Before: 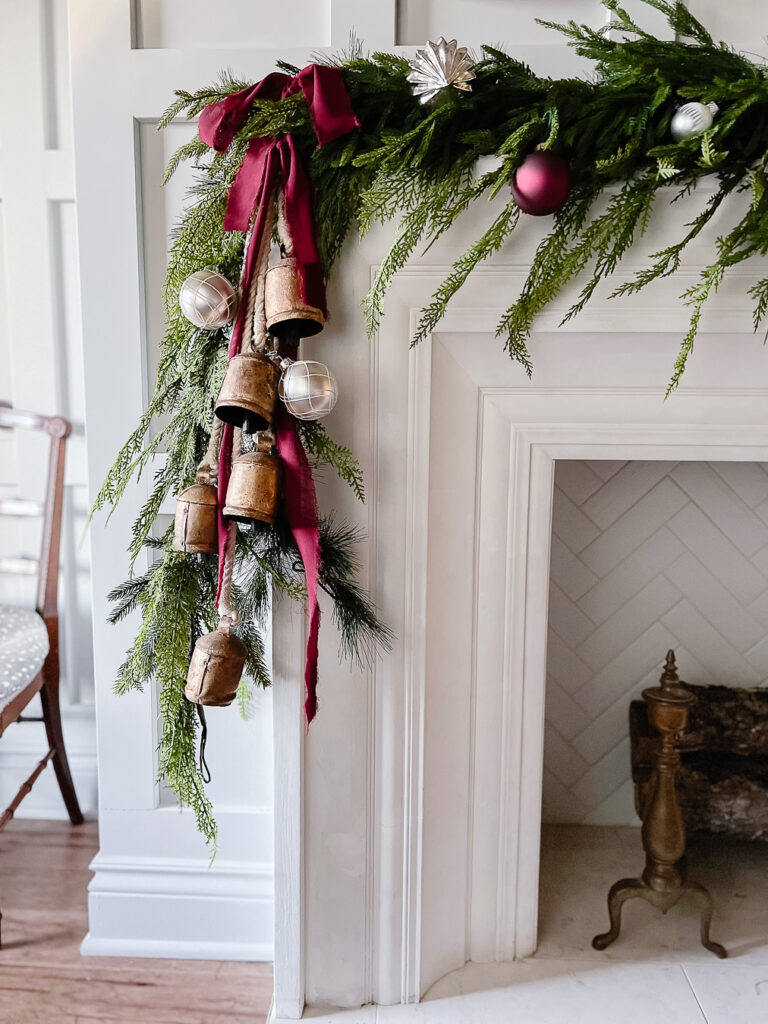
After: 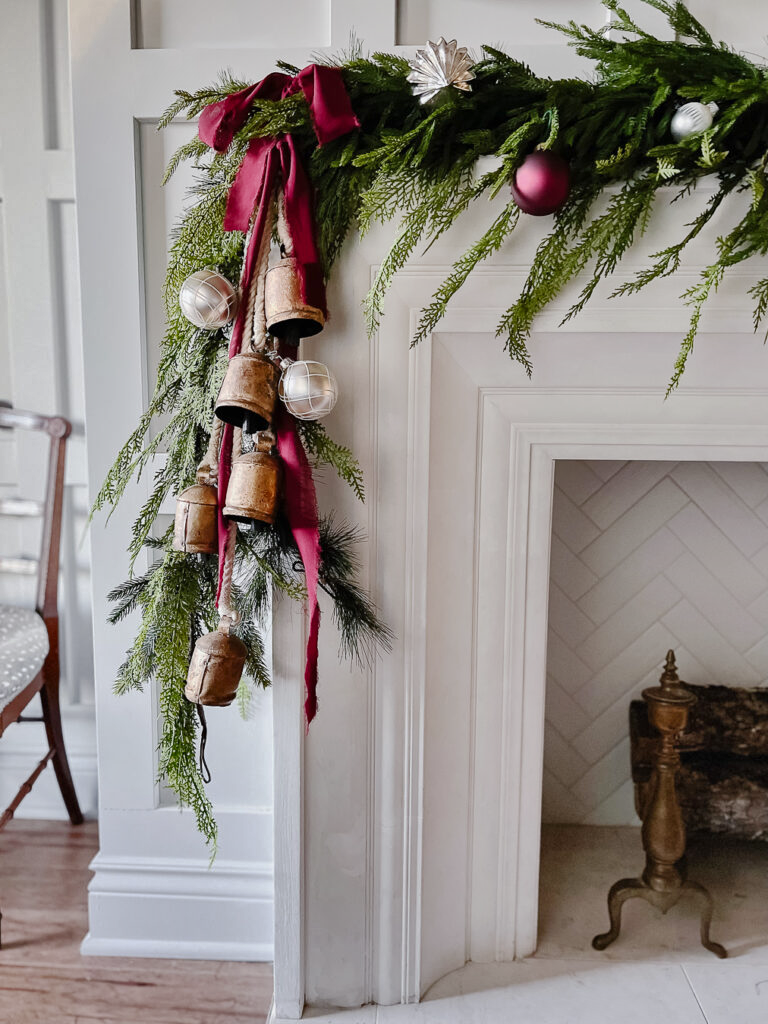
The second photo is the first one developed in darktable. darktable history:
tone equalizer: on, module defaults
base curve: curves: ch0 [(0, 0) (0.262, 0.32) (0.722, 0.705) (1, 1)], preserve colors none
shadows and highlights: radius 100.41, shadows 50.62, highlights -64.64, soften with gaussian
exposure: exposure -0.114 EV, compensate exposure bias true, compensate highlight preservation false
